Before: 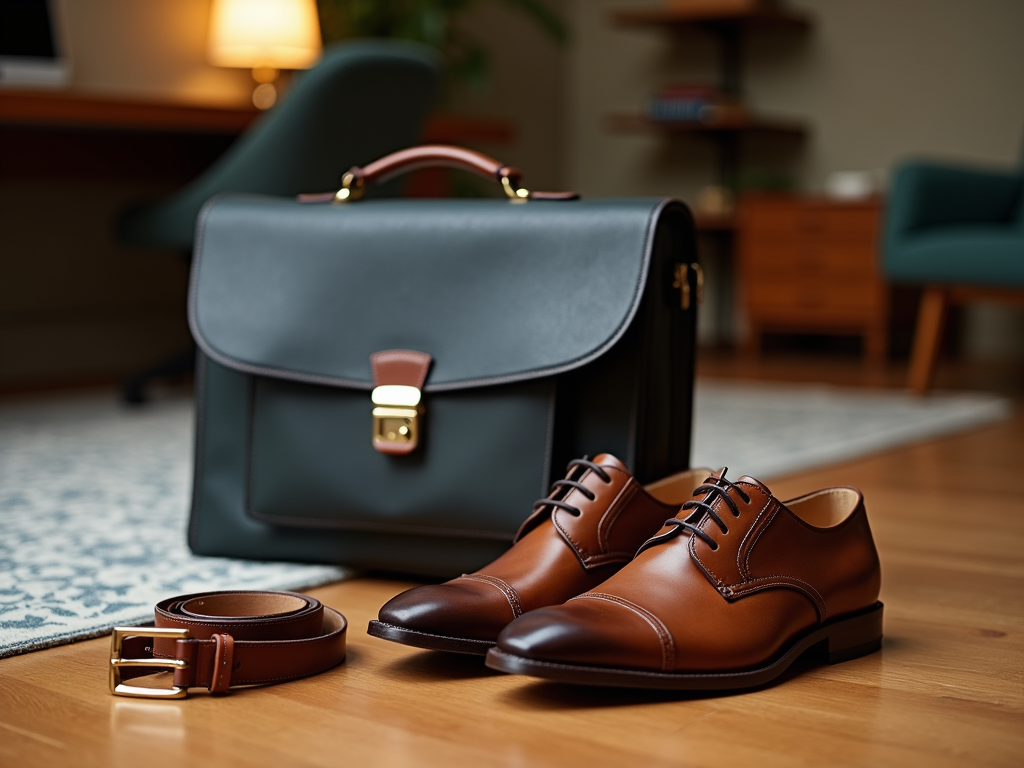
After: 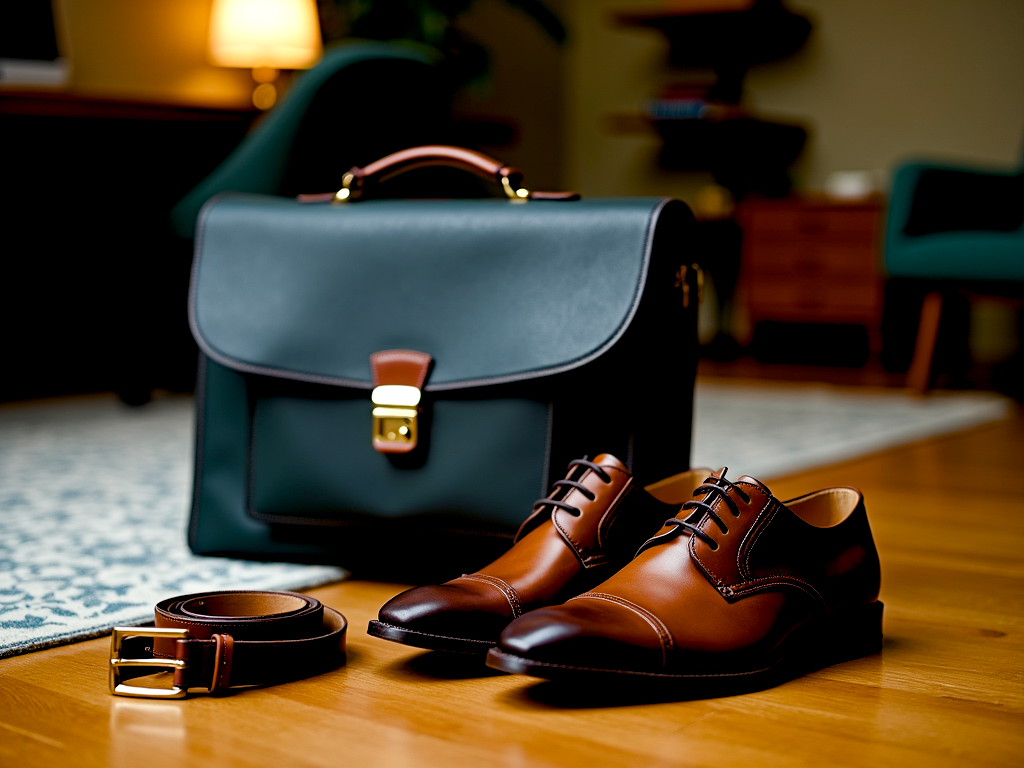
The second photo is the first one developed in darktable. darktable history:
color balance rgb: shadows lift › luminance -9.41%, highlights gain › luminance 17.6%, global offset › luminance -1.45%, perceptual saturation grading › highlights -17.77%, perceptual saturation grading › mid-tones 33.1%, perceptual saturation grading › shadows 50.52%, global vibrance 24.22%
